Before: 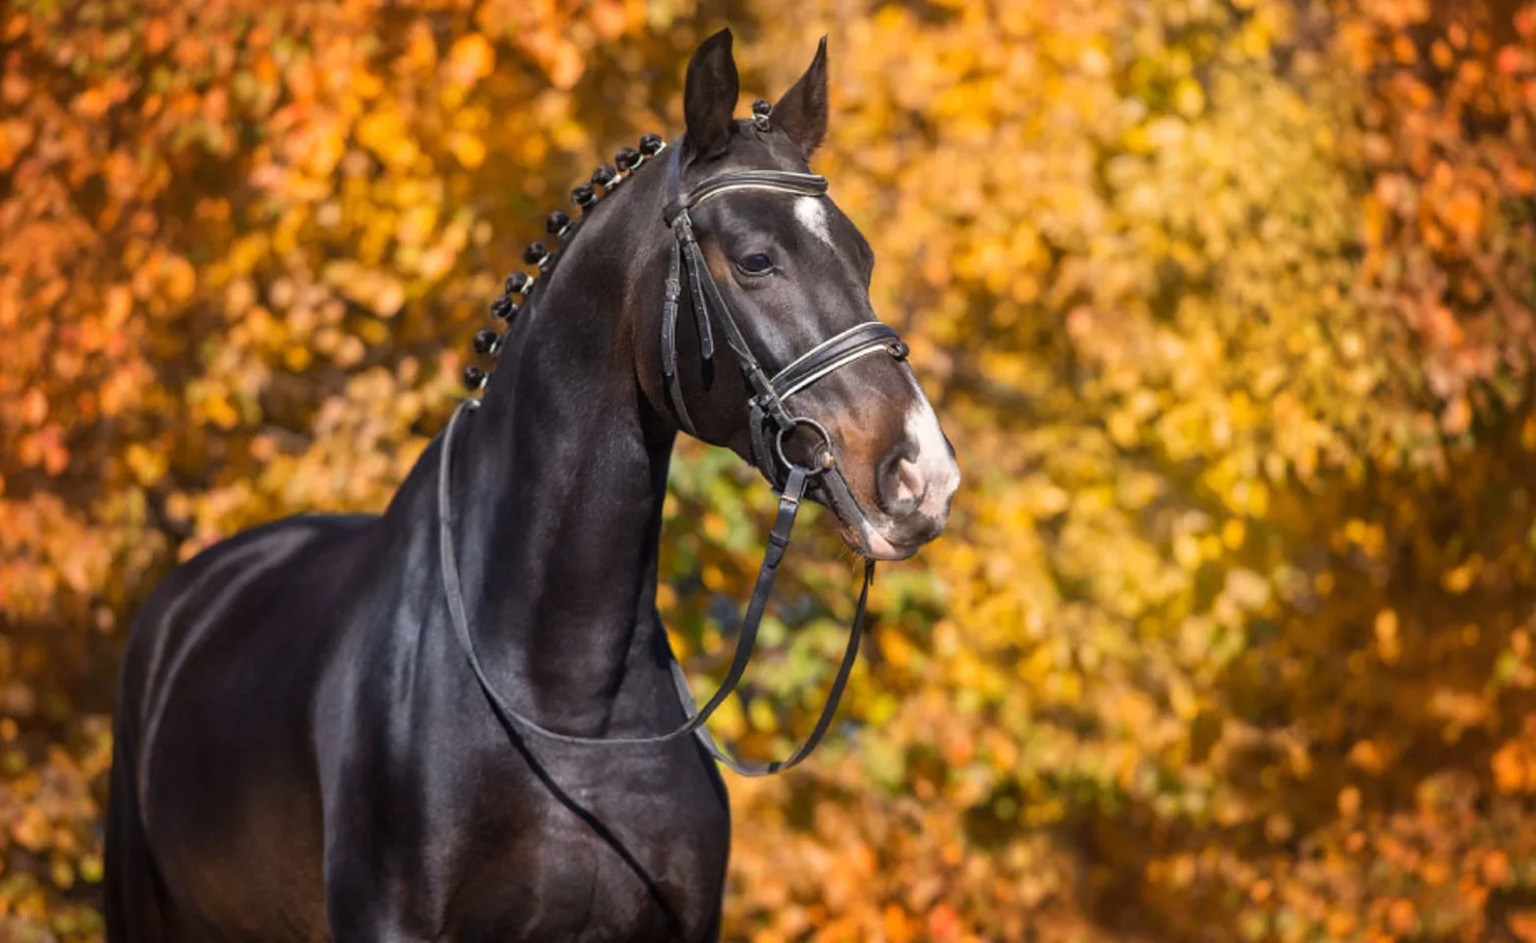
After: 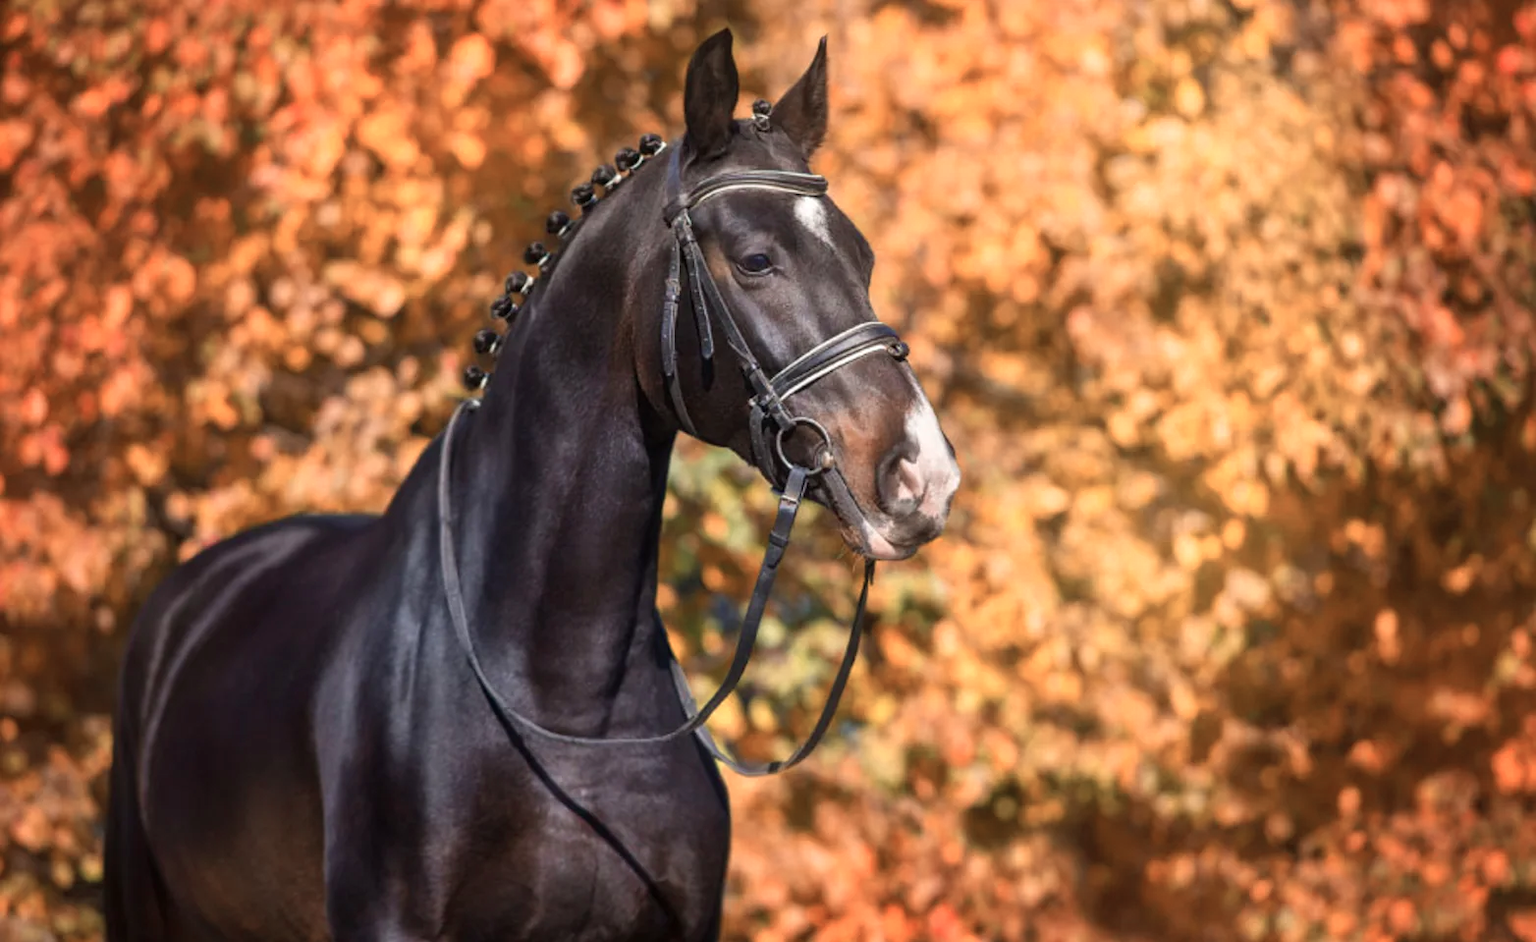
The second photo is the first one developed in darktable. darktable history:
color zones: curves: ch0 [(0, 0.473) (0.001, 0.473) (0.226, 0.548) (0.4, 0.589) (0.525, 0.54) (0.728, 0.403) (0.999, 0.473) (1, 0.473)]; ch1 [(0, 0.619) (0.001, 0.619) (0.234, 0.388) (0.4, 0.372) (0.528, 0.422) (0.732, 0.53) (0.999, 0.619) (1, 0.619)]; ch2 [(0, 0.547) (0.001, 0.547) (0.226, 0.45) (0.4, 0.525) (0.525, 0.585) (0.8, 0.511) (0.999, 0.547) (1, 0.547)]
